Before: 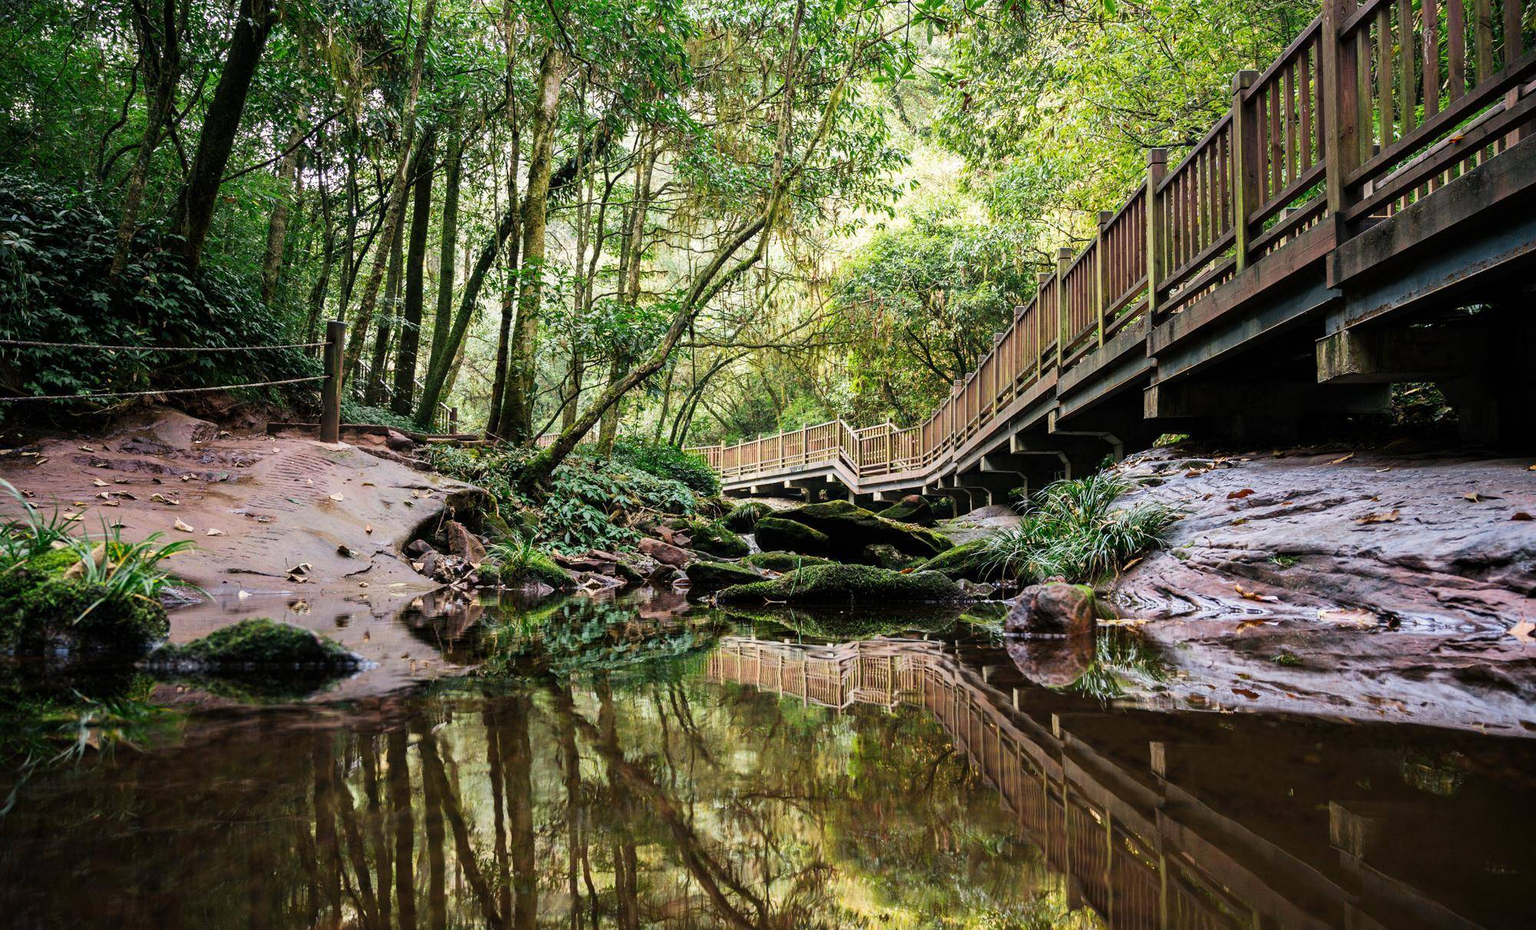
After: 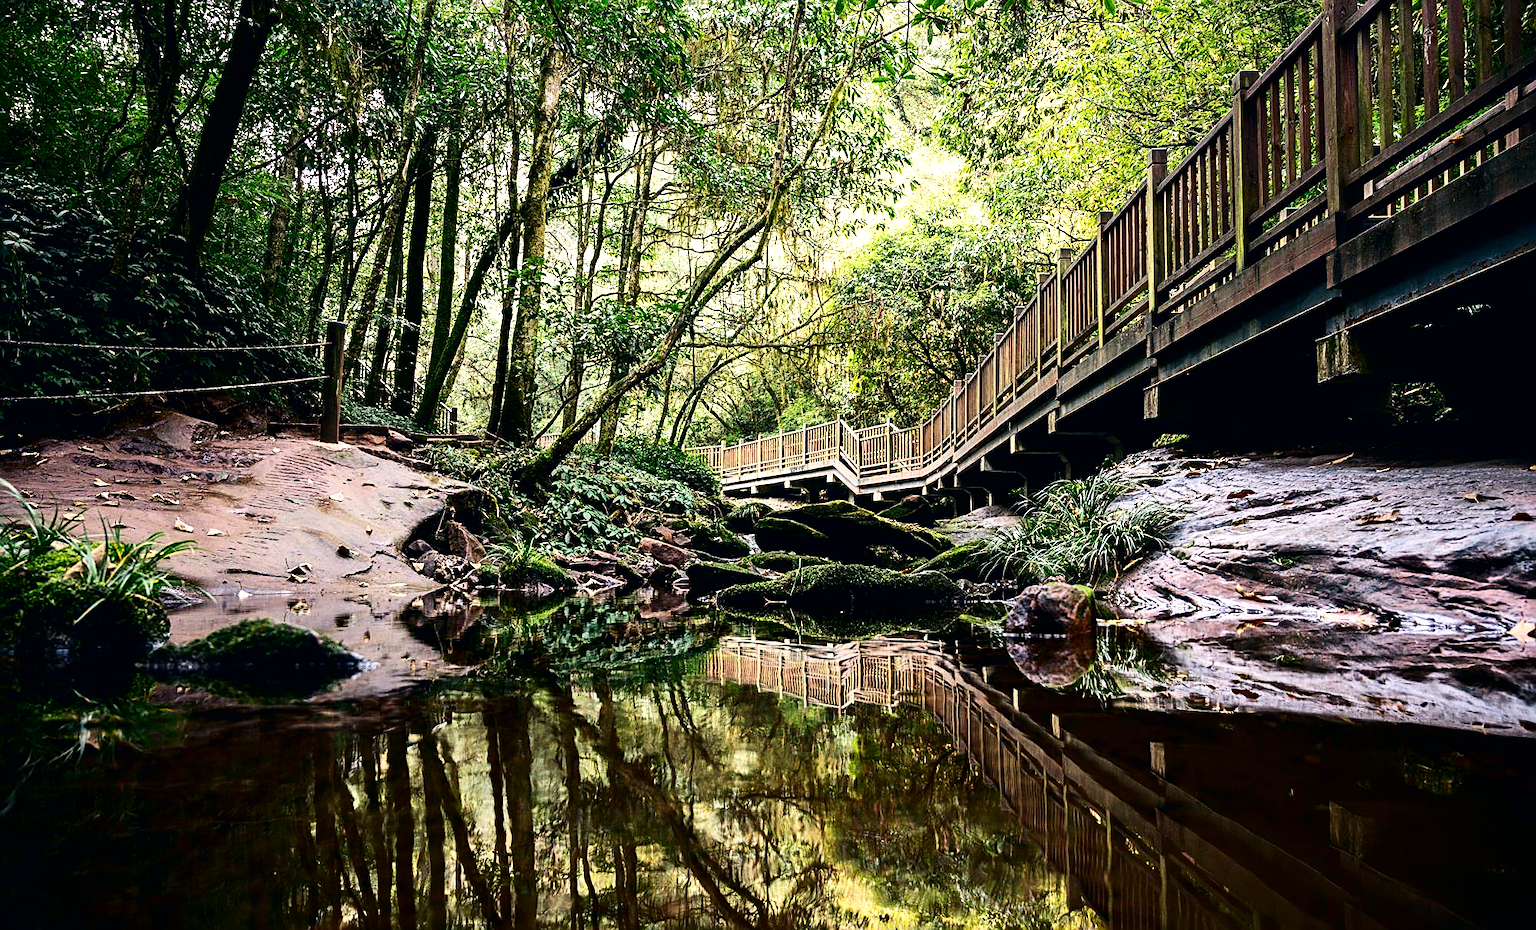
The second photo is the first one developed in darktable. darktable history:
tone equalizer: -8 EV -0.449 EV, -7 EV -0.392 EV, -6 EV -0.333 EV, -5 EV -0.24 EV, -3 EV 0.243 EV, -2 EV 0.355 EV, -1 EV 0.414 EV, +0 EV 0.434 EV
color correction: highlights a* 2.82, highlights b* 4.99, shadows a* -2.6, shadows b* -4.87, saturation 0.792
contrast brightness saturation: contrast 0.223, brightness -0.192, saturation 0.238
sharpen: on, module defaults
